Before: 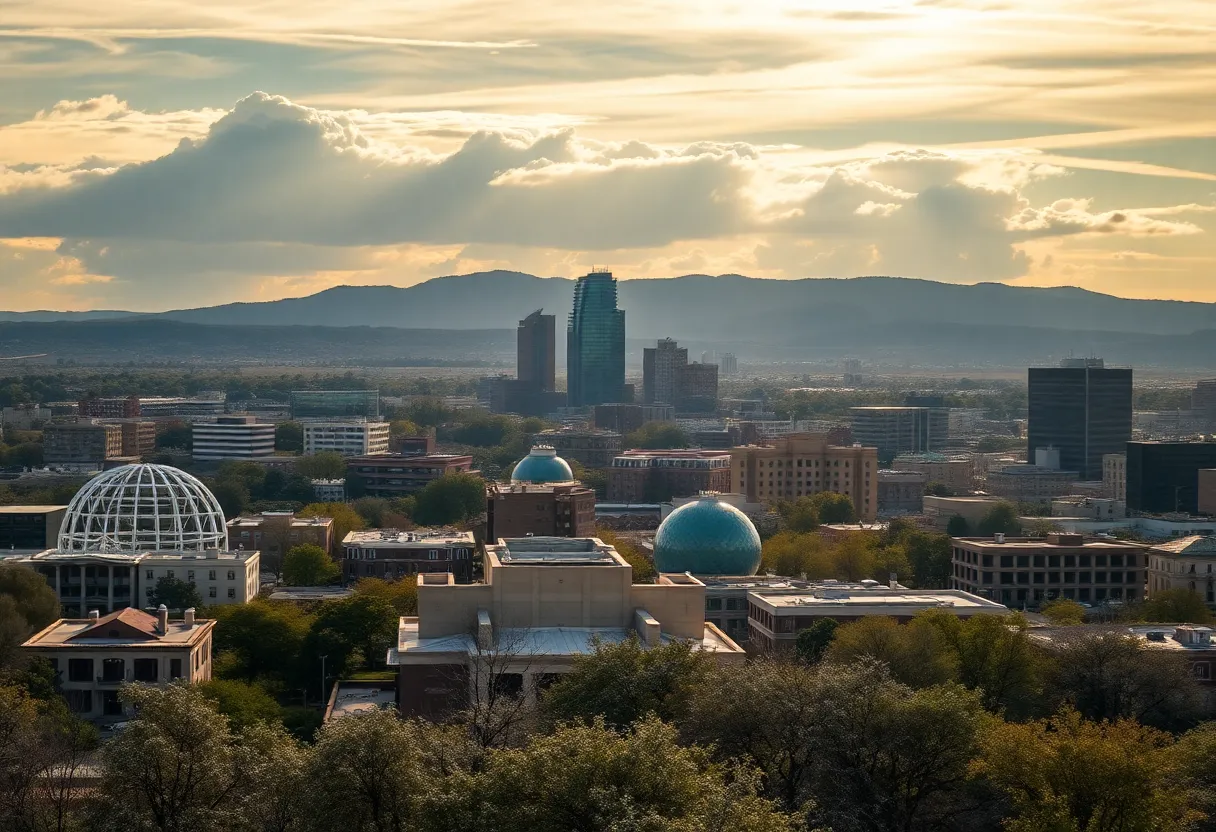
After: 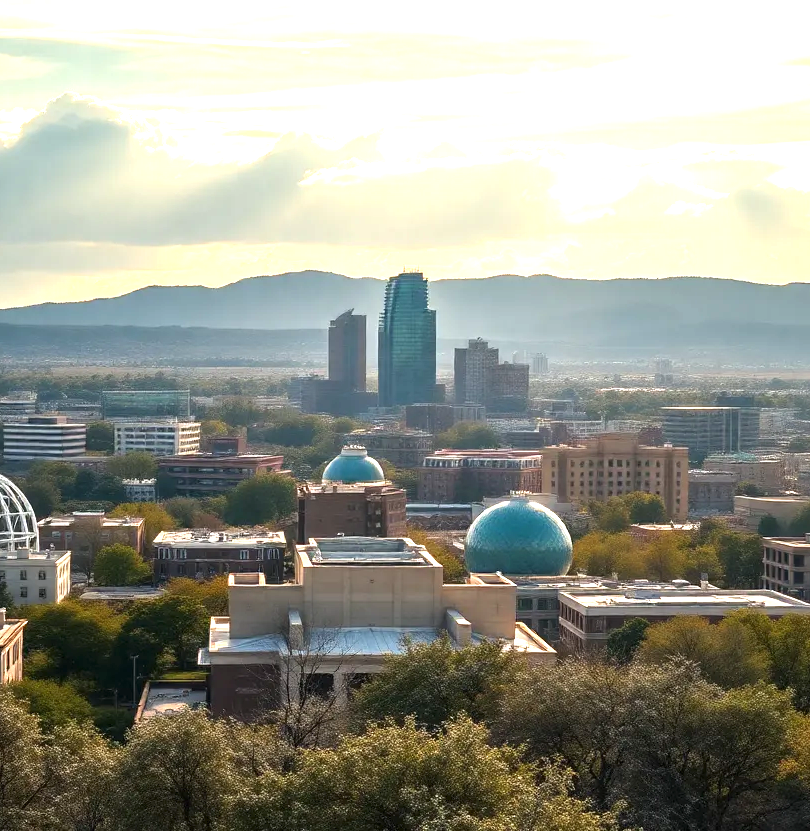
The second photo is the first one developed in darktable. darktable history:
crop and rotate: left 15.546%, right 17.787%
exposure: black level correction 0, exposure 1.2 EV, compensate exposure bias true, compensate highlight preservation false
